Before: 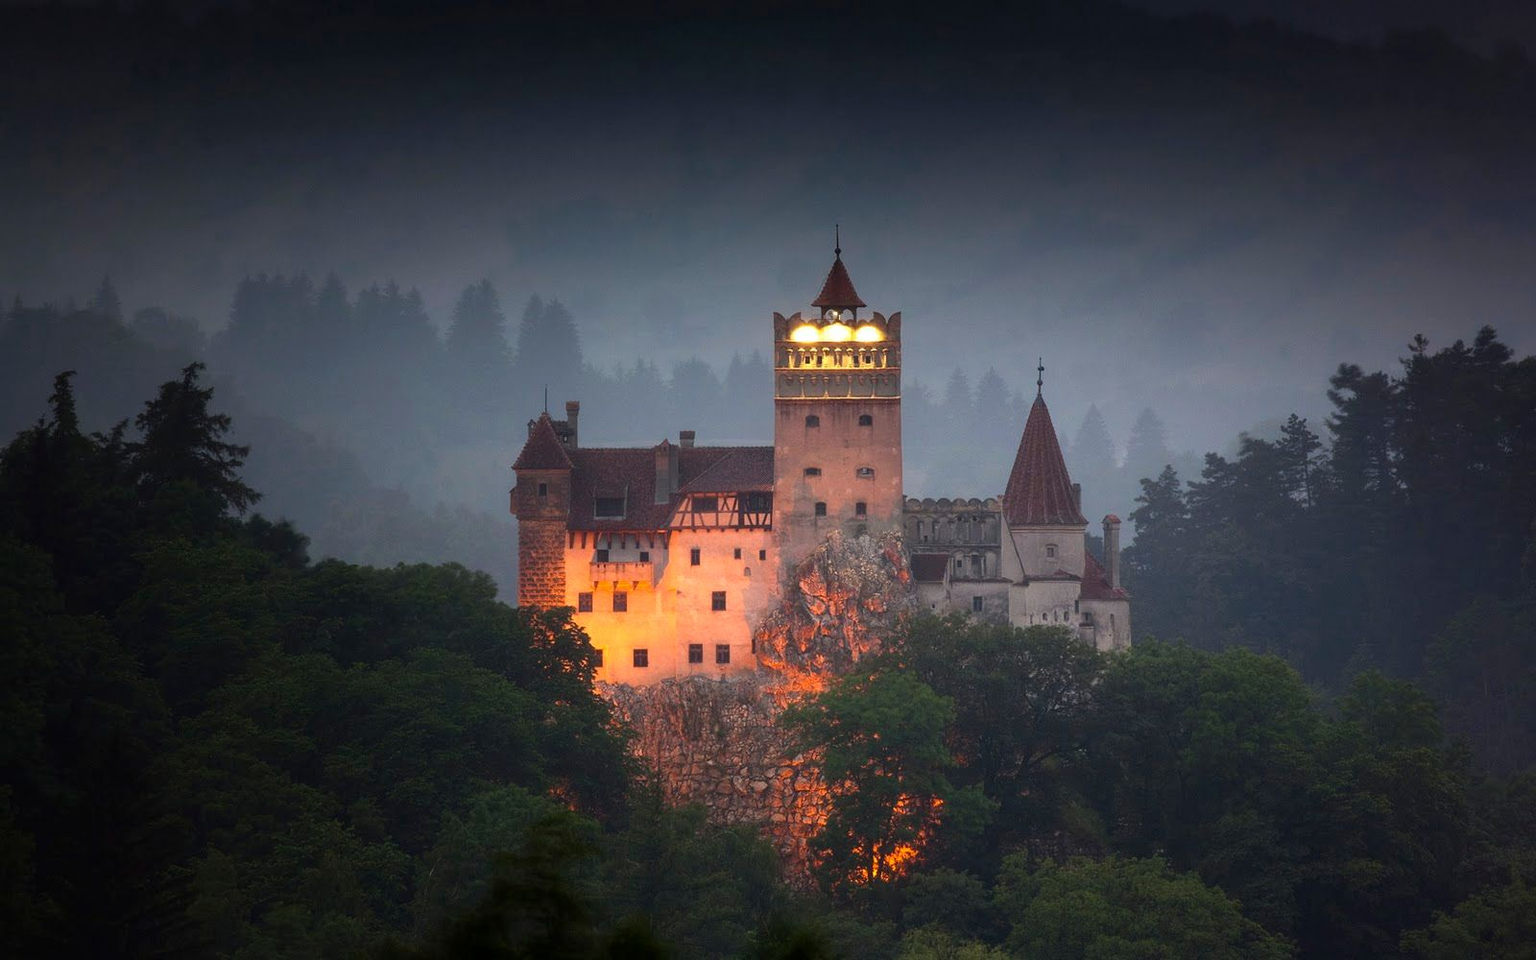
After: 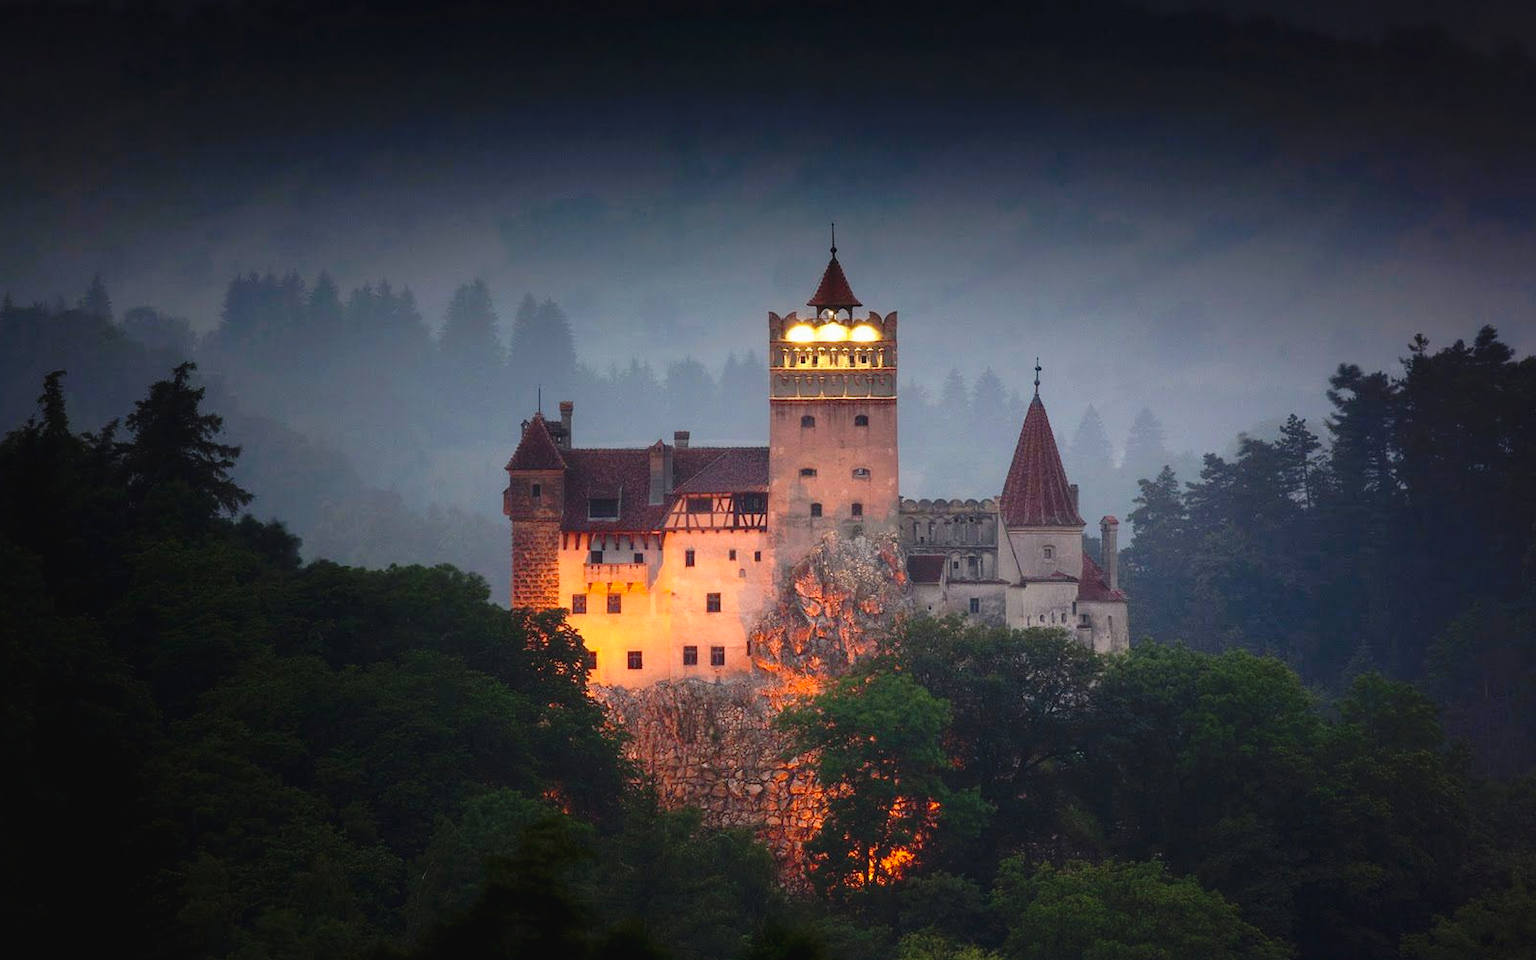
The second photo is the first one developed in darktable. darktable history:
tone curve: curves: ch0 [(0, 0) (0.003, 0.031) (0.011, 0.031) (0.025, 0.03) (0.044, 0.035) (0.069, 0.054) (0.1, 0.081) (0.136, 0.11) (0.177, 0.147) (0.224, 0.209) (0.277, 0.283) (0.335, 0.369) (0.399, 0.44) (0.468, 0.517) (0.543, 0.601) (0.623, 0.684) (0.709, 0.766) (0.801, 0.846) (0.898, 0.927) (1, 1)], preserve colors none
crop and rotate: left 0.717%, top 0.303%, bottom 0.395%
contrast brightness saturation: contrast -0.018, brightness -0.009, saturation 0.028
